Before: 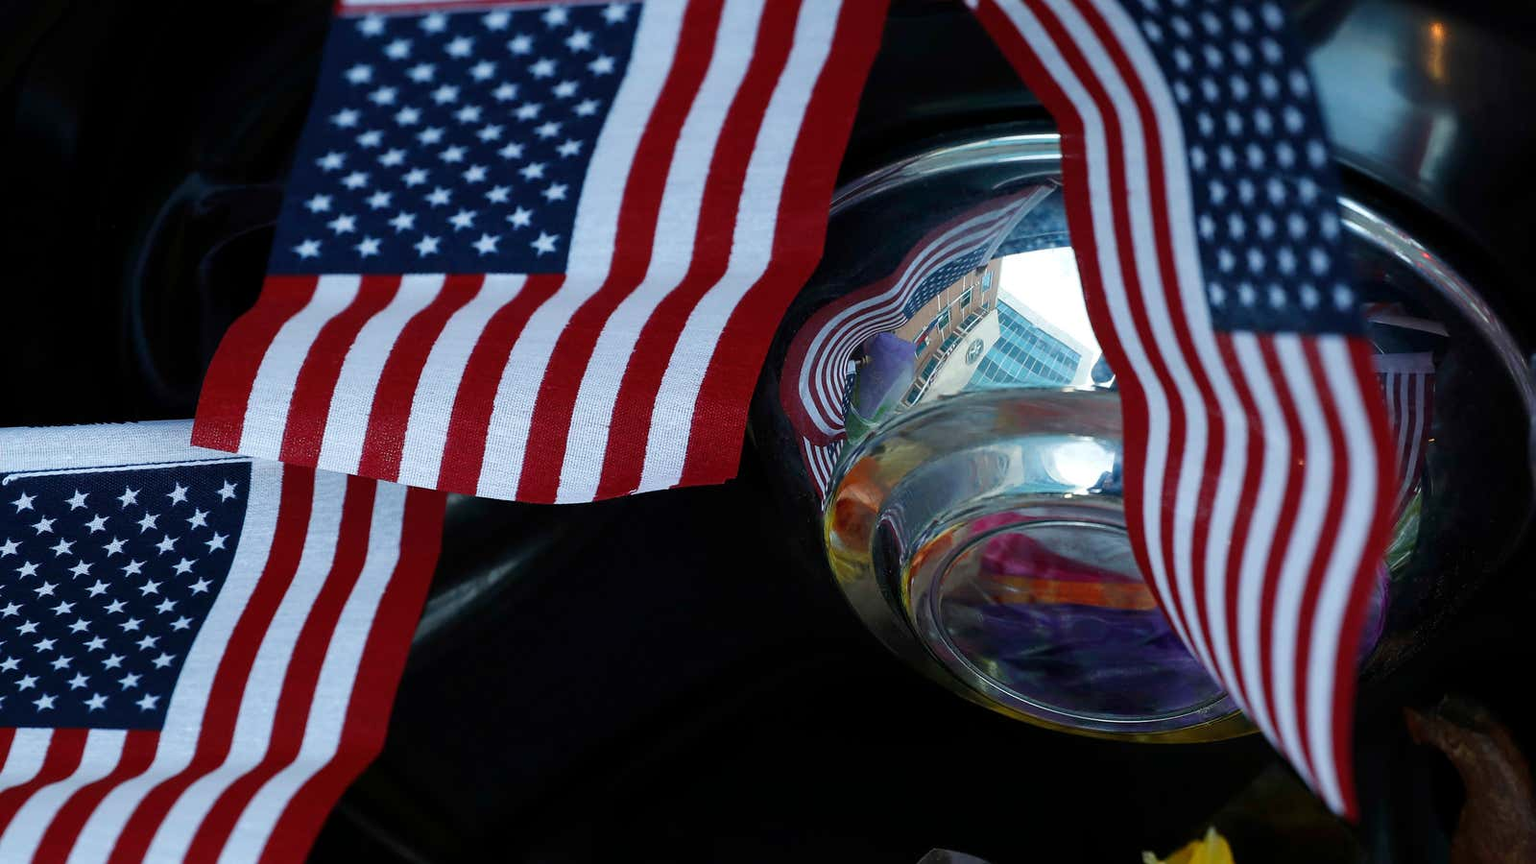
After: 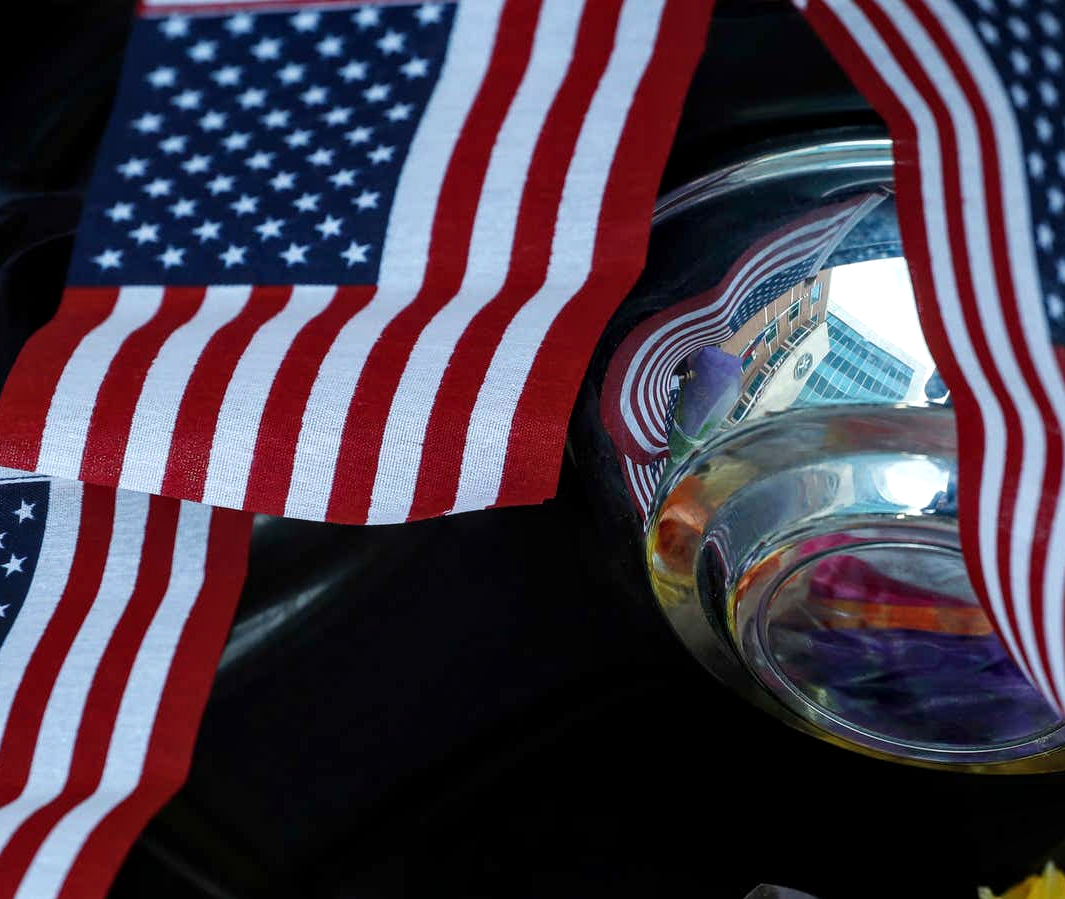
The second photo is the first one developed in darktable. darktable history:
local contrast: on, module defaults
crop and rotate: left 13.36%, right 20.044%
levels: levels [0, 0.476, 0.951]
